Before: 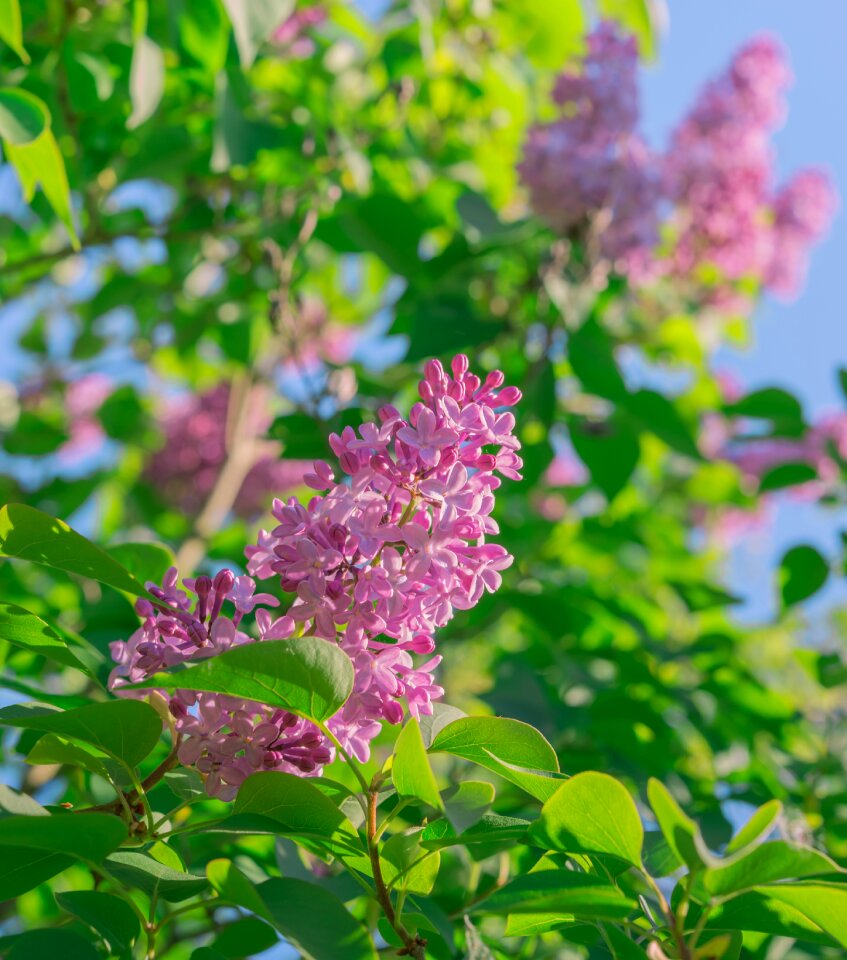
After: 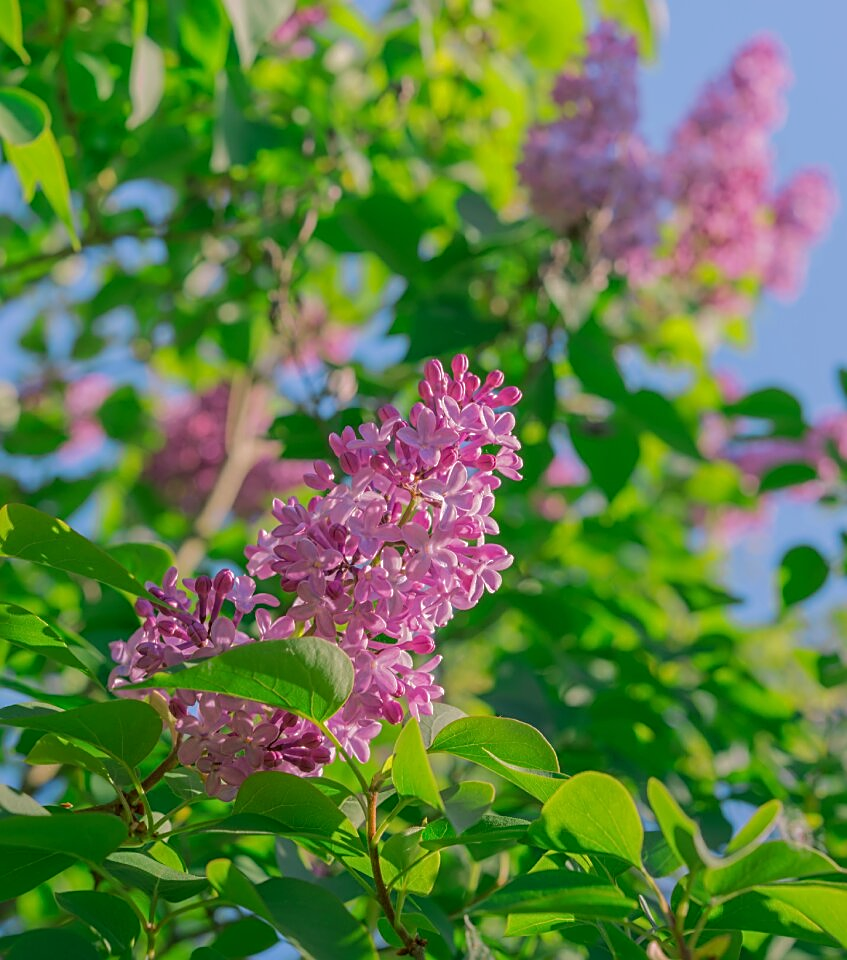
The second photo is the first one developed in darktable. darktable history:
sharpen: on, module defaults
rgb curve: curves: ch0 [(0, 0) (0.175, 0.154) (0.785, 0.663) (1, 1)]
